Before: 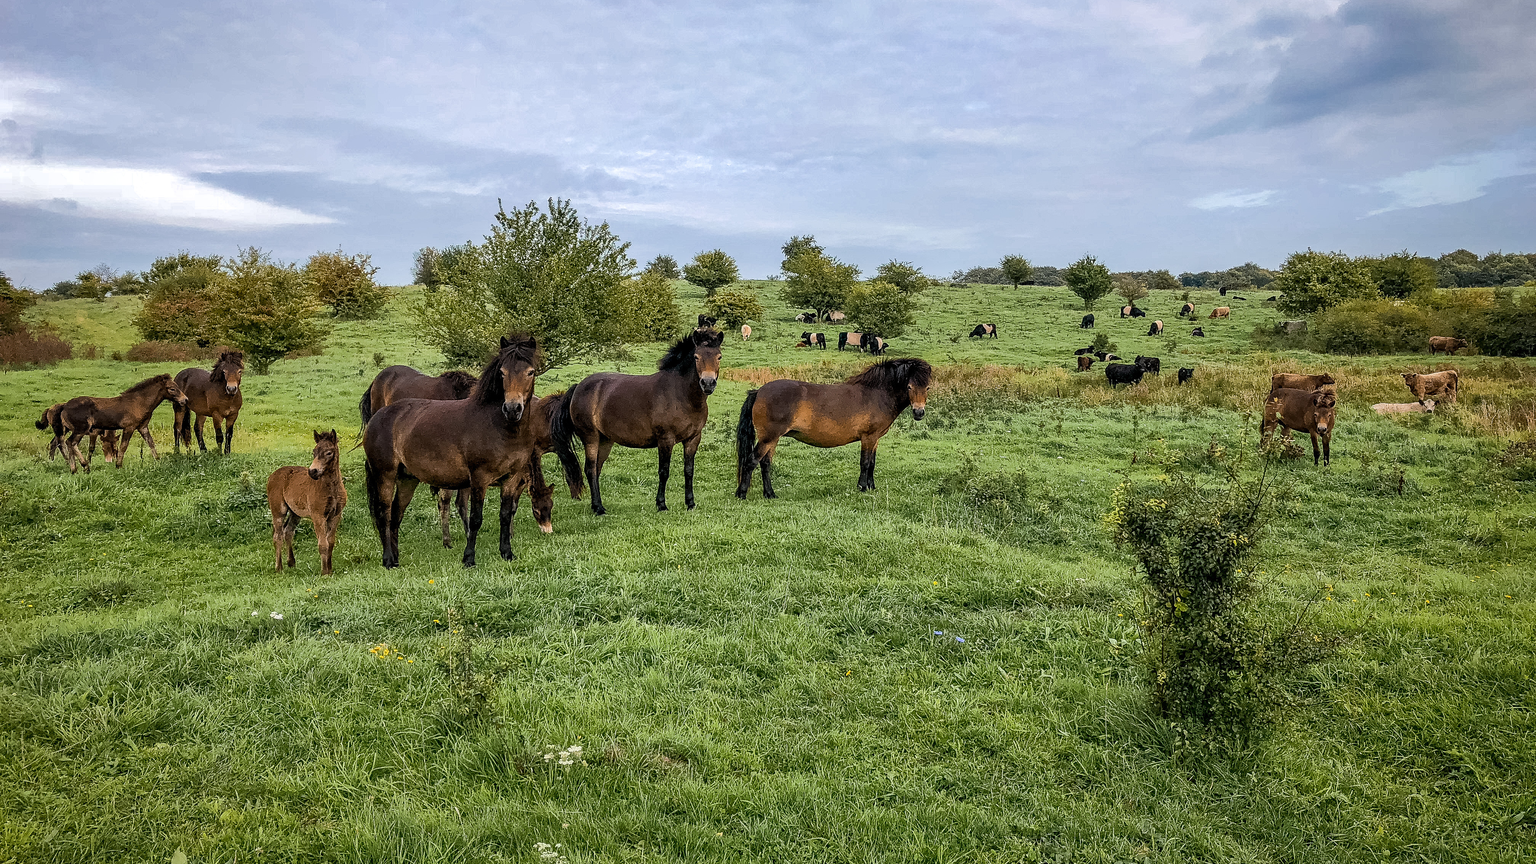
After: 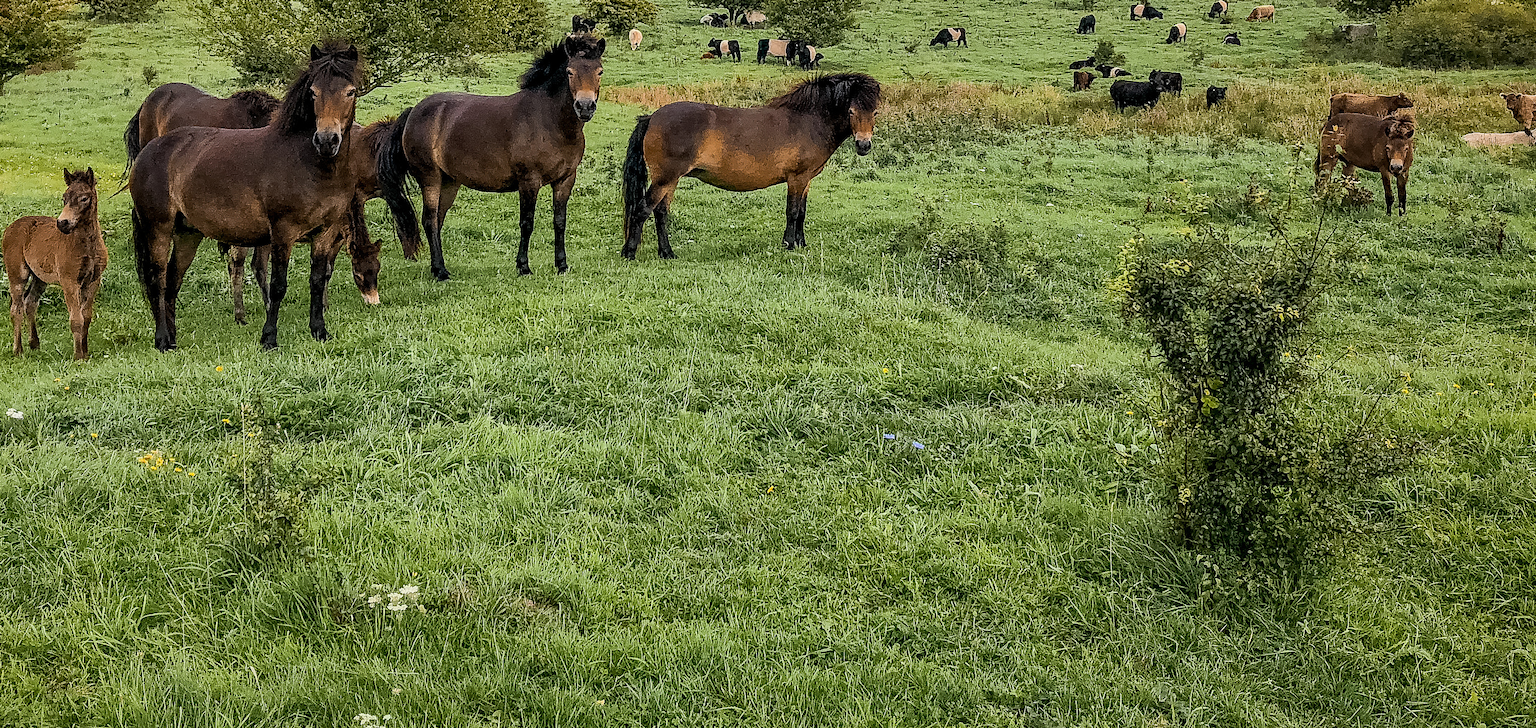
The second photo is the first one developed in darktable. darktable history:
crop and rotate: left 17.299%, top 35.115%, right 7.015%, bottom 1.024%
color correction: saturation 0.99
